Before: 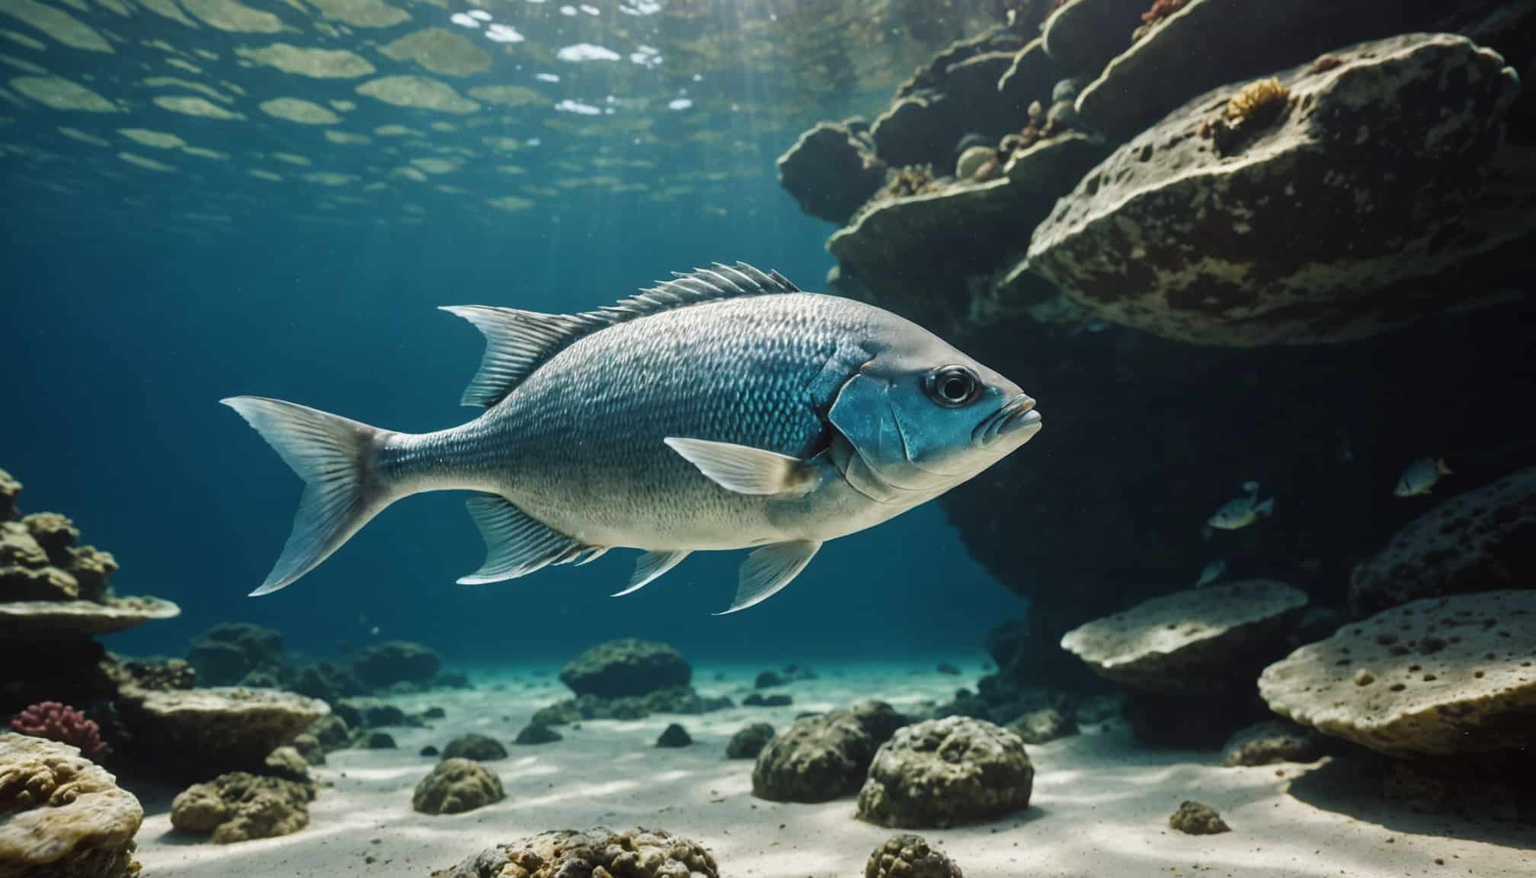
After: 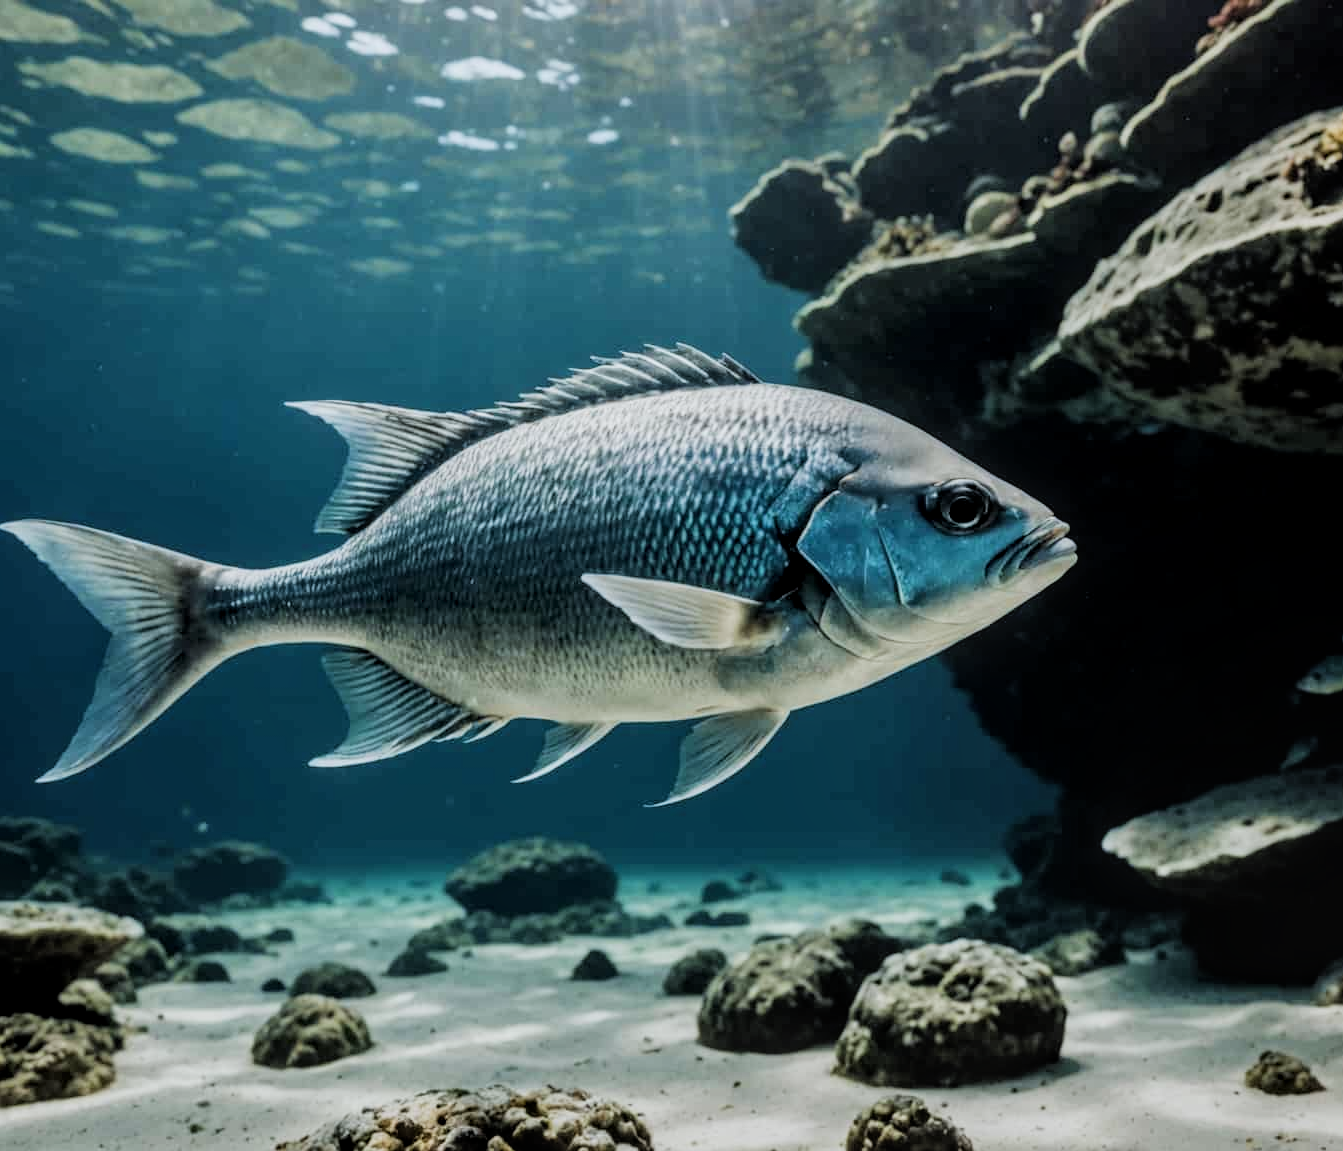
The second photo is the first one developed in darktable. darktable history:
white balance: red 0.98, blue 1.034
crop and rotate: left 14.385%, right 18.948%
local contrast: on, module defaults
filmic rgb: black relative exposure -5 EV, hardness 2.88, contrast 1.2, highlights saturation mix -30%
